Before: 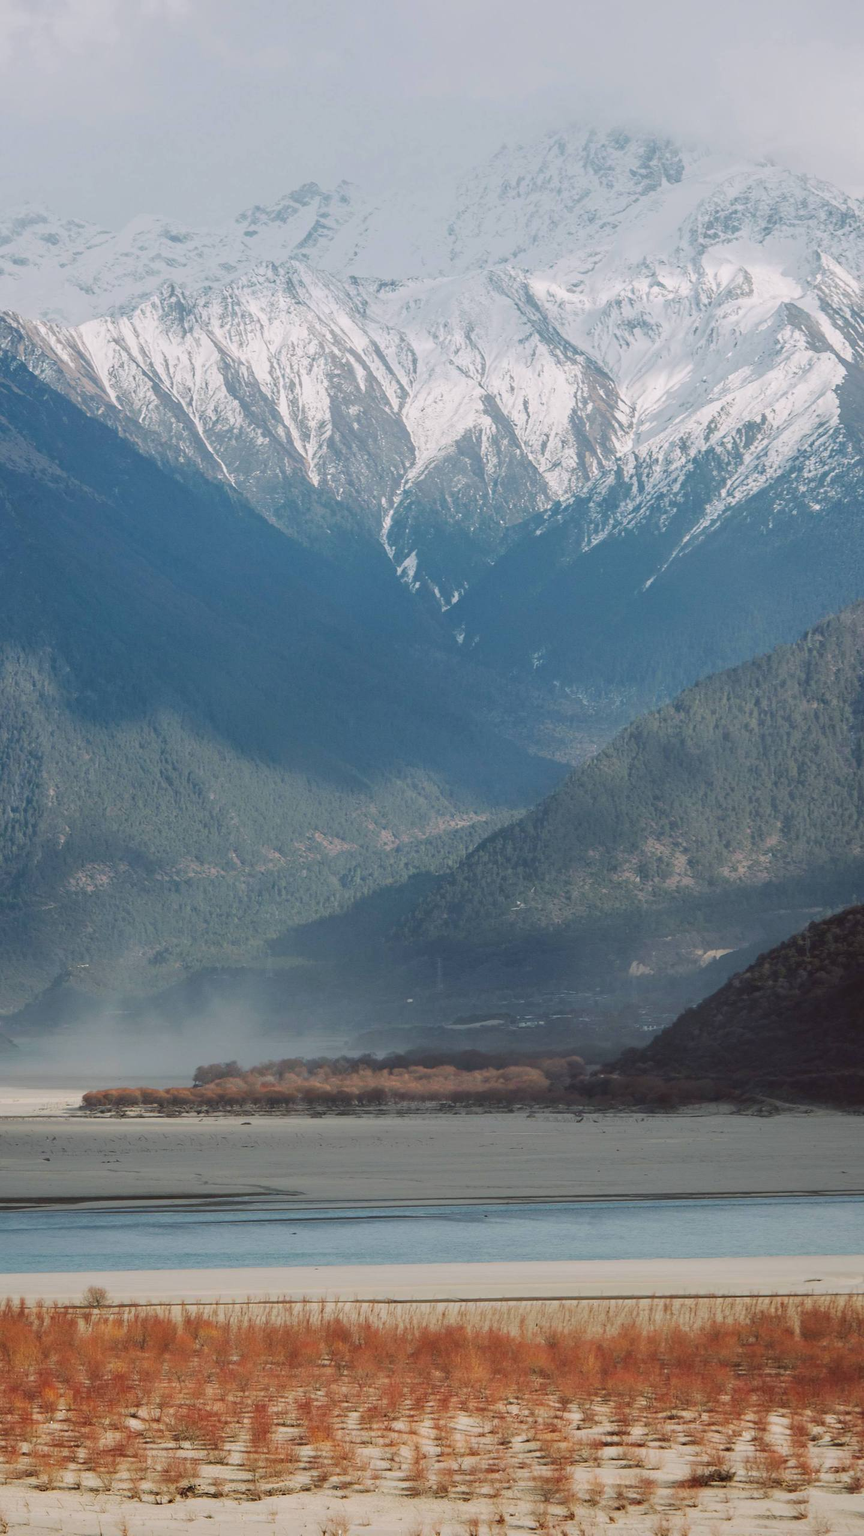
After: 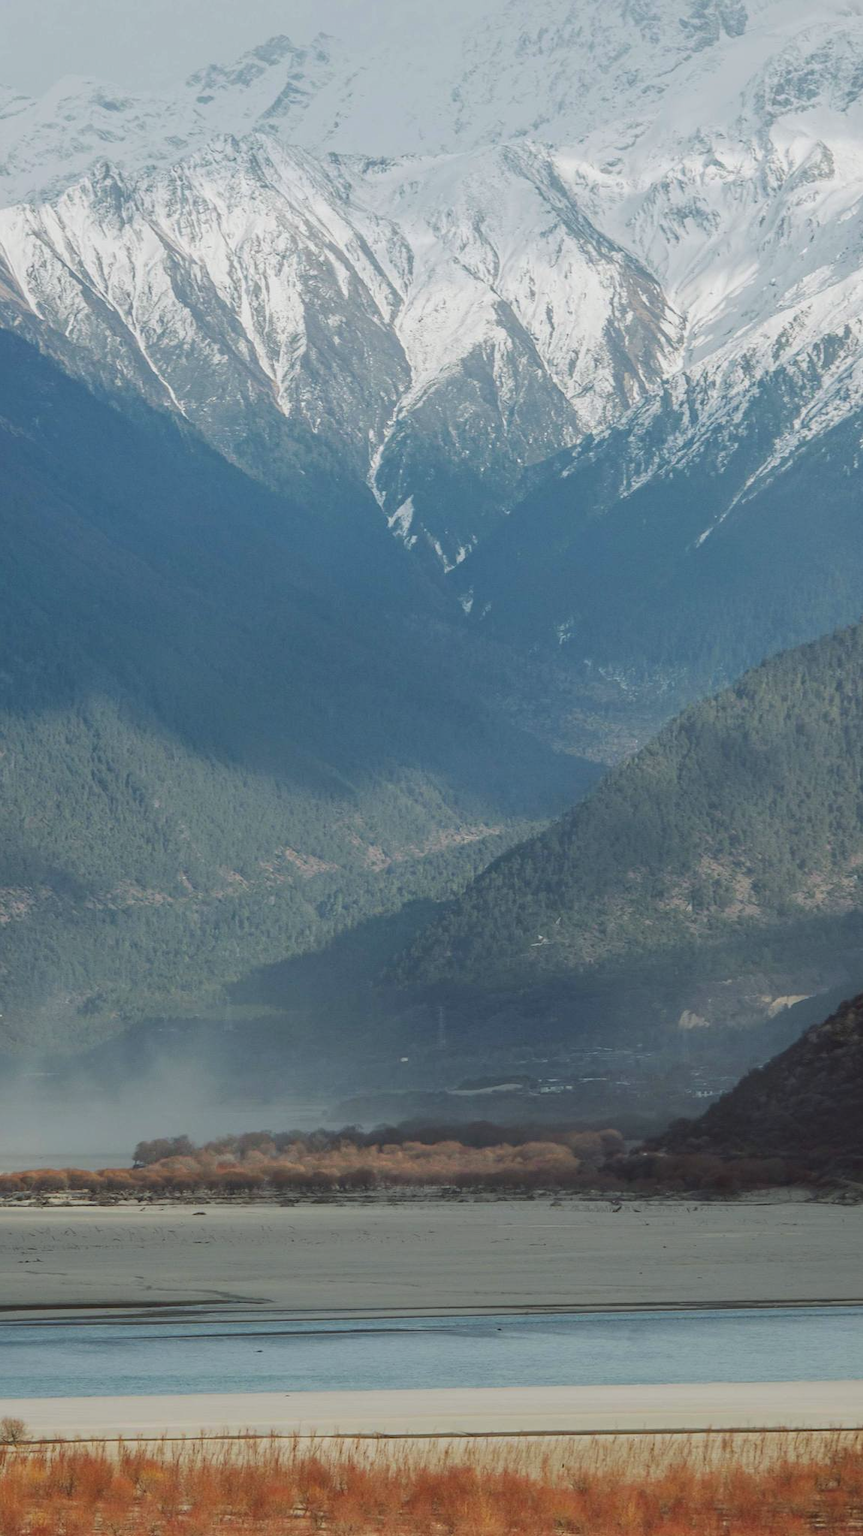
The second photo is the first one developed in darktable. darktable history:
white balance: red 0.925, blue 1.046
color calibration: x 0.329, y 0.345, temperature 5633 K
crop and rotate: left 10.071%, top 10.071%, right 10.02%, bottom 10.02%
